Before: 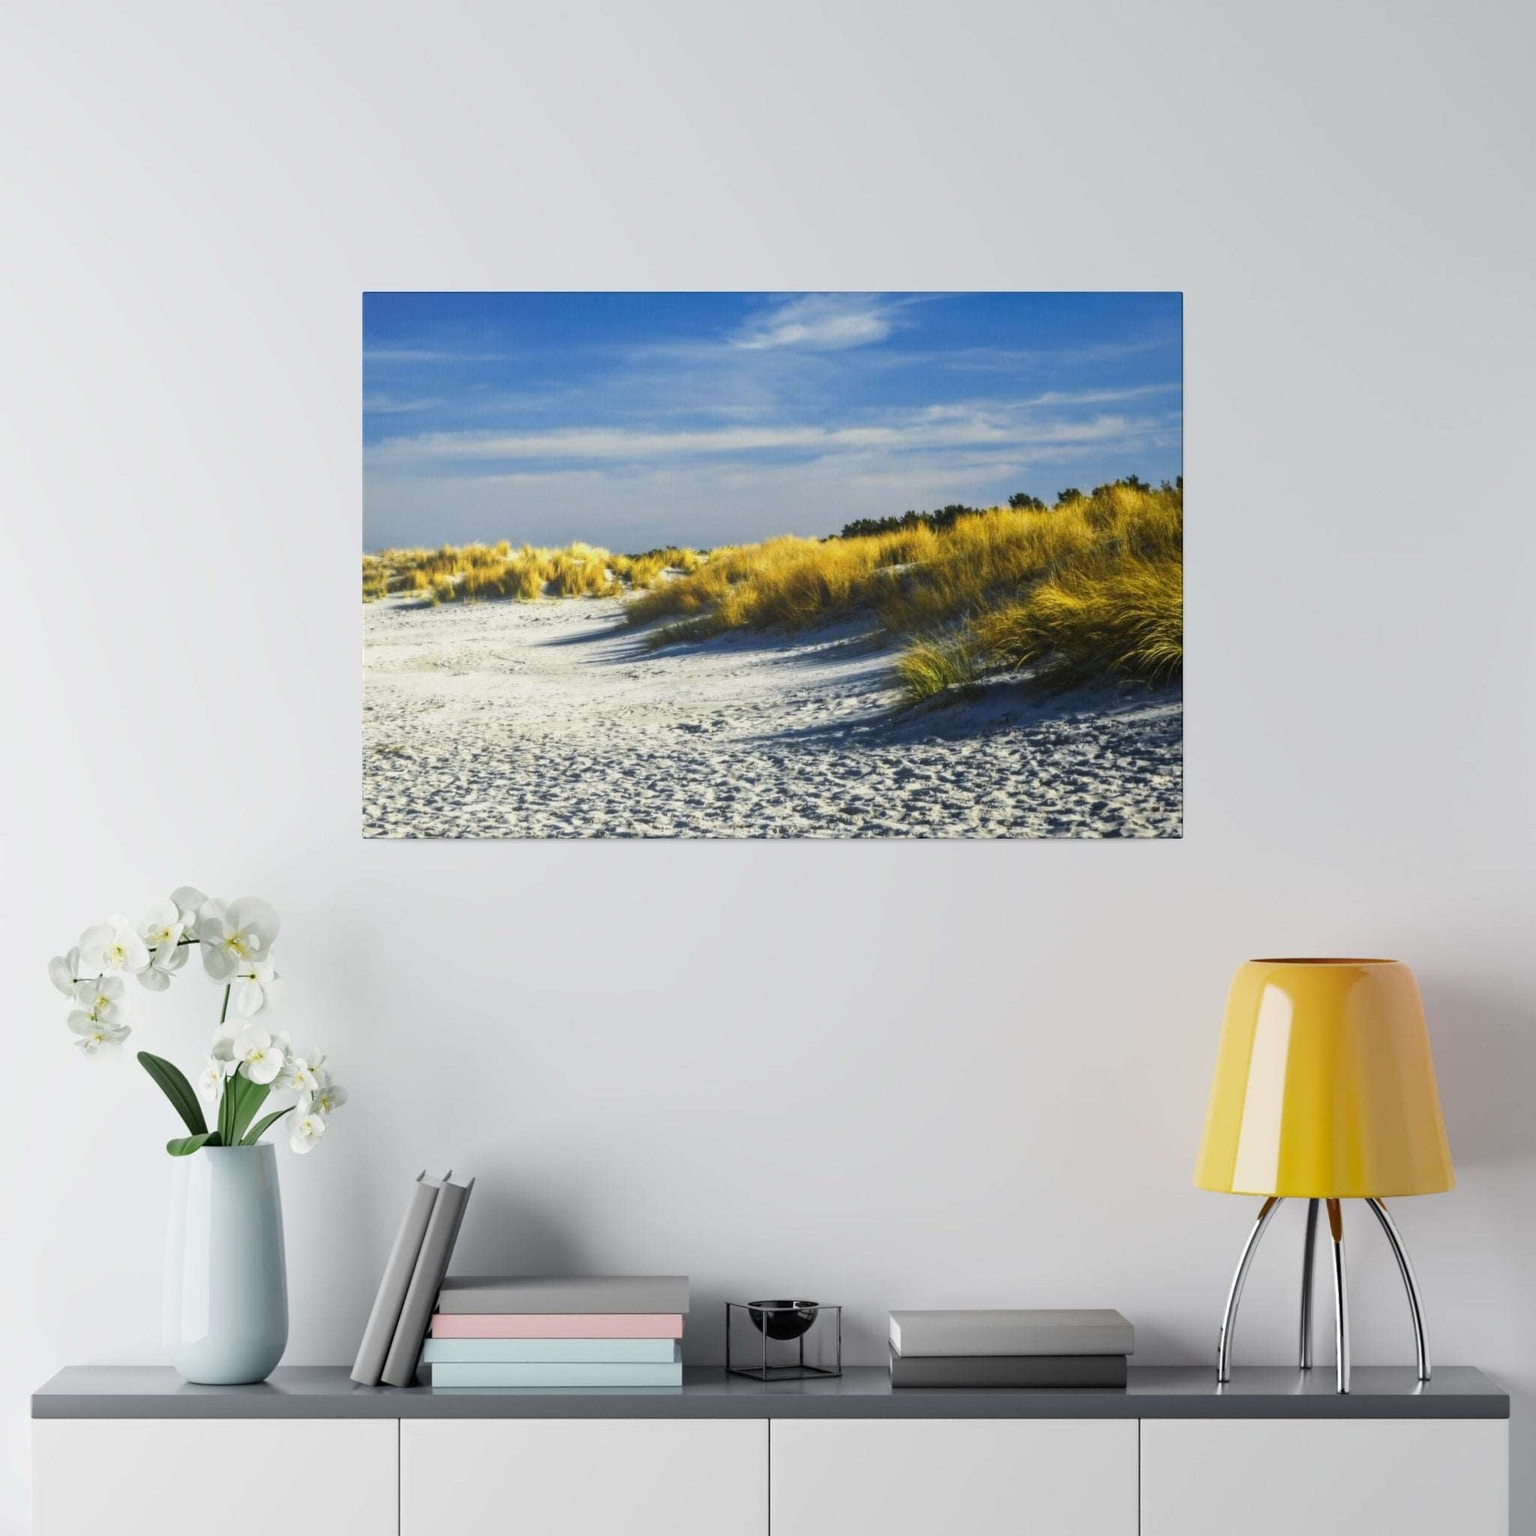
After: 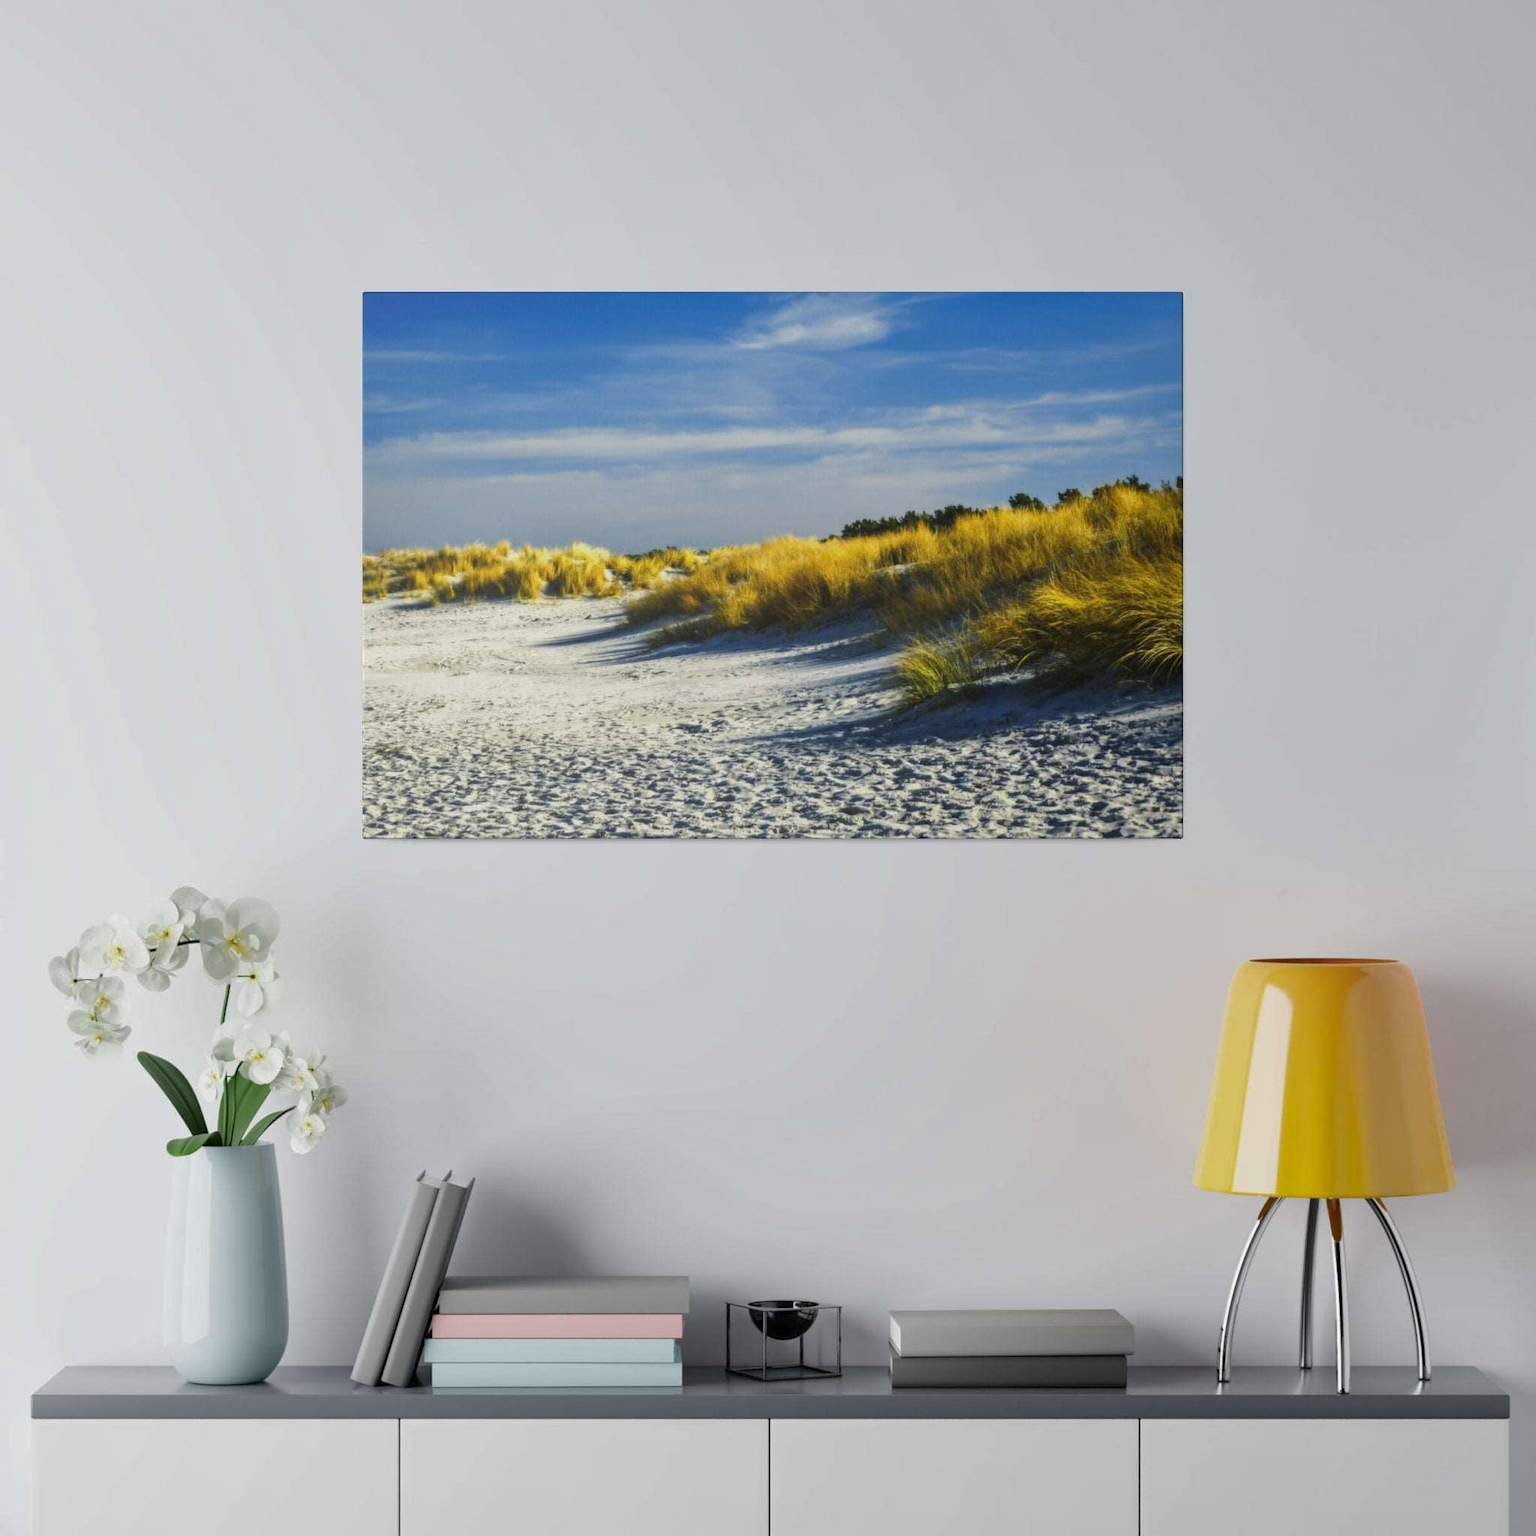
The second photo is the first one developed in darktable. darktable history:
shadows and highlights: shadows -20, white point adjustment -2, highlights -35
tone equalizer: -7 EV 0.18 EV, -6 EV 0.12 EV, -5 EV 0.08 EV, -4 EV 0.04 EV, -2 EV -0.02 EV, -1 EV -0.04 EV, +0 EV -0.06 EV, luminance estimator HSV value / RGB max
